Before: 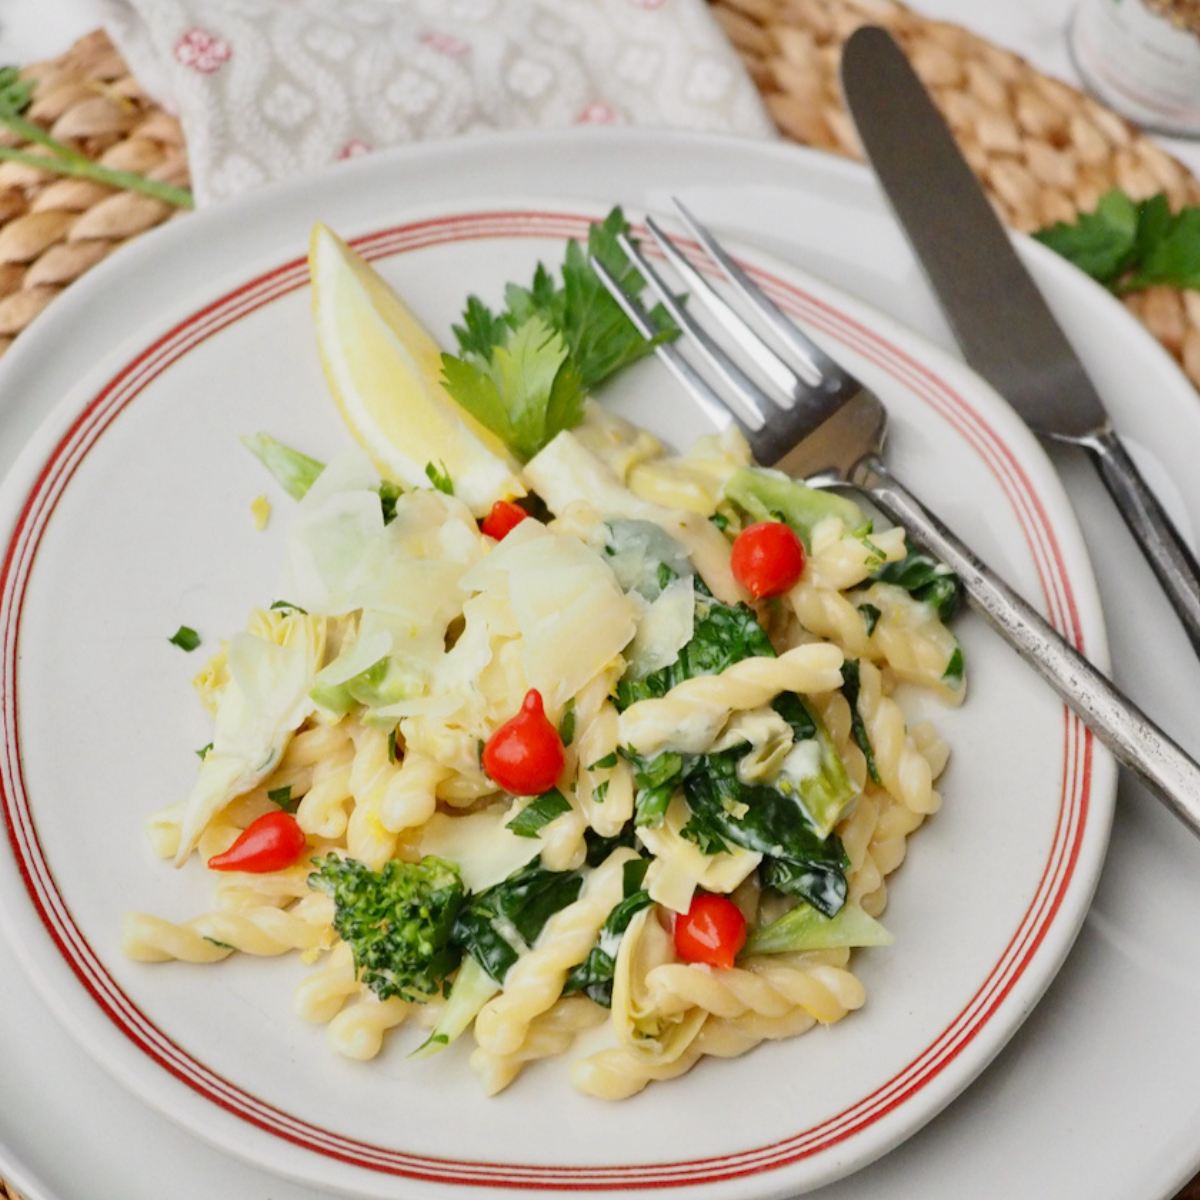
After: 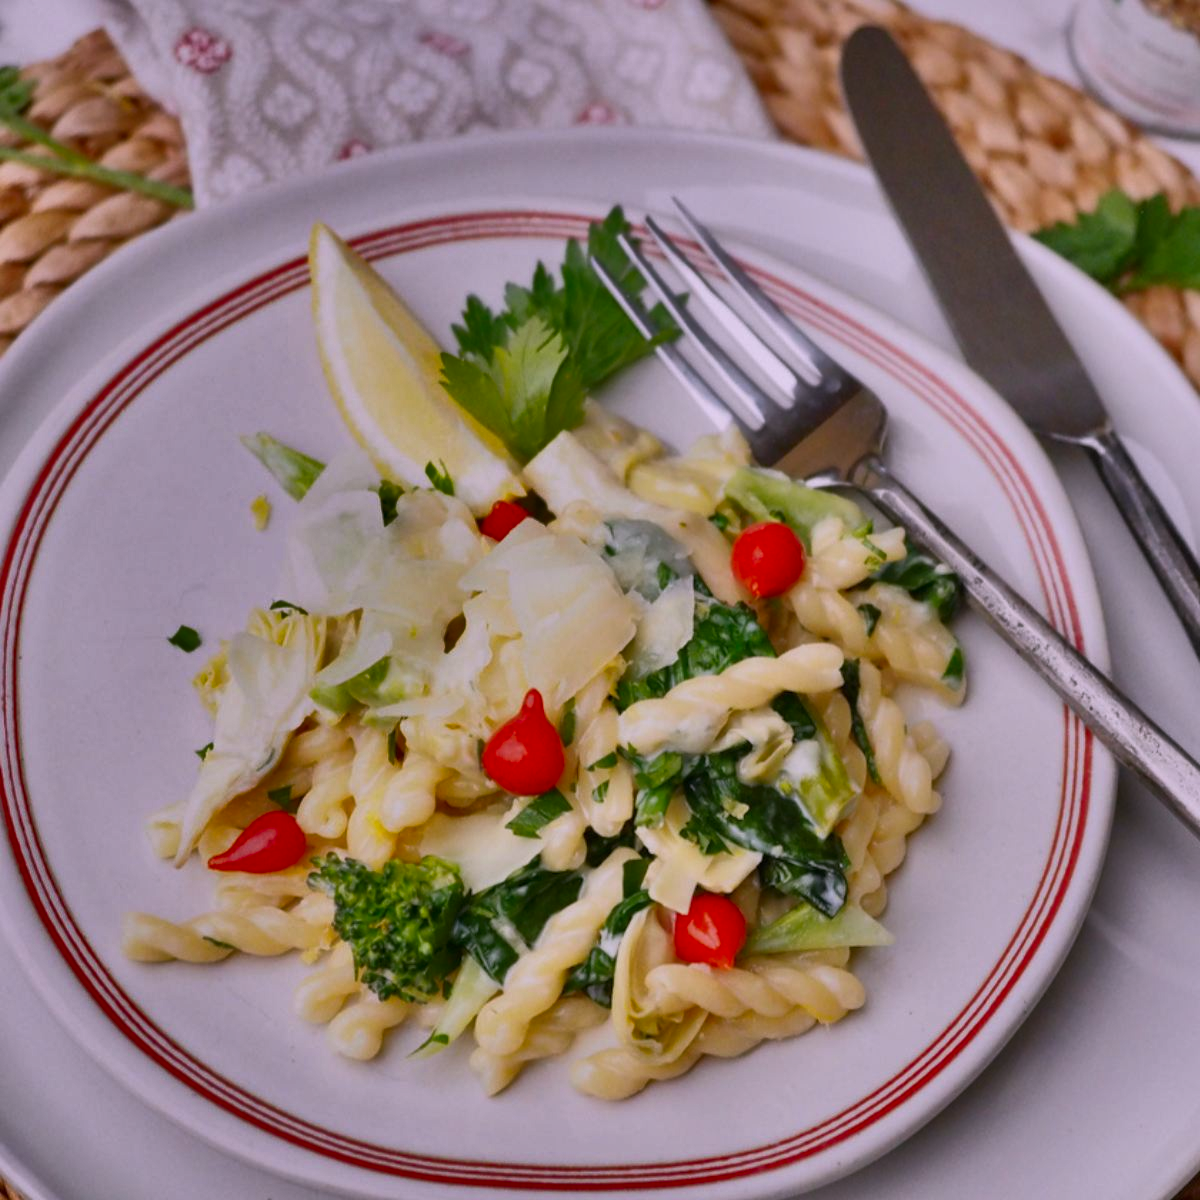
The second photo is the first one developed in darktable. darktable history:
shadows and highlights: shadows 80.73, white point adjustment -9.07, highlights -61.46, soften with gaussian
white balance: red 1.066, blue 1.119
